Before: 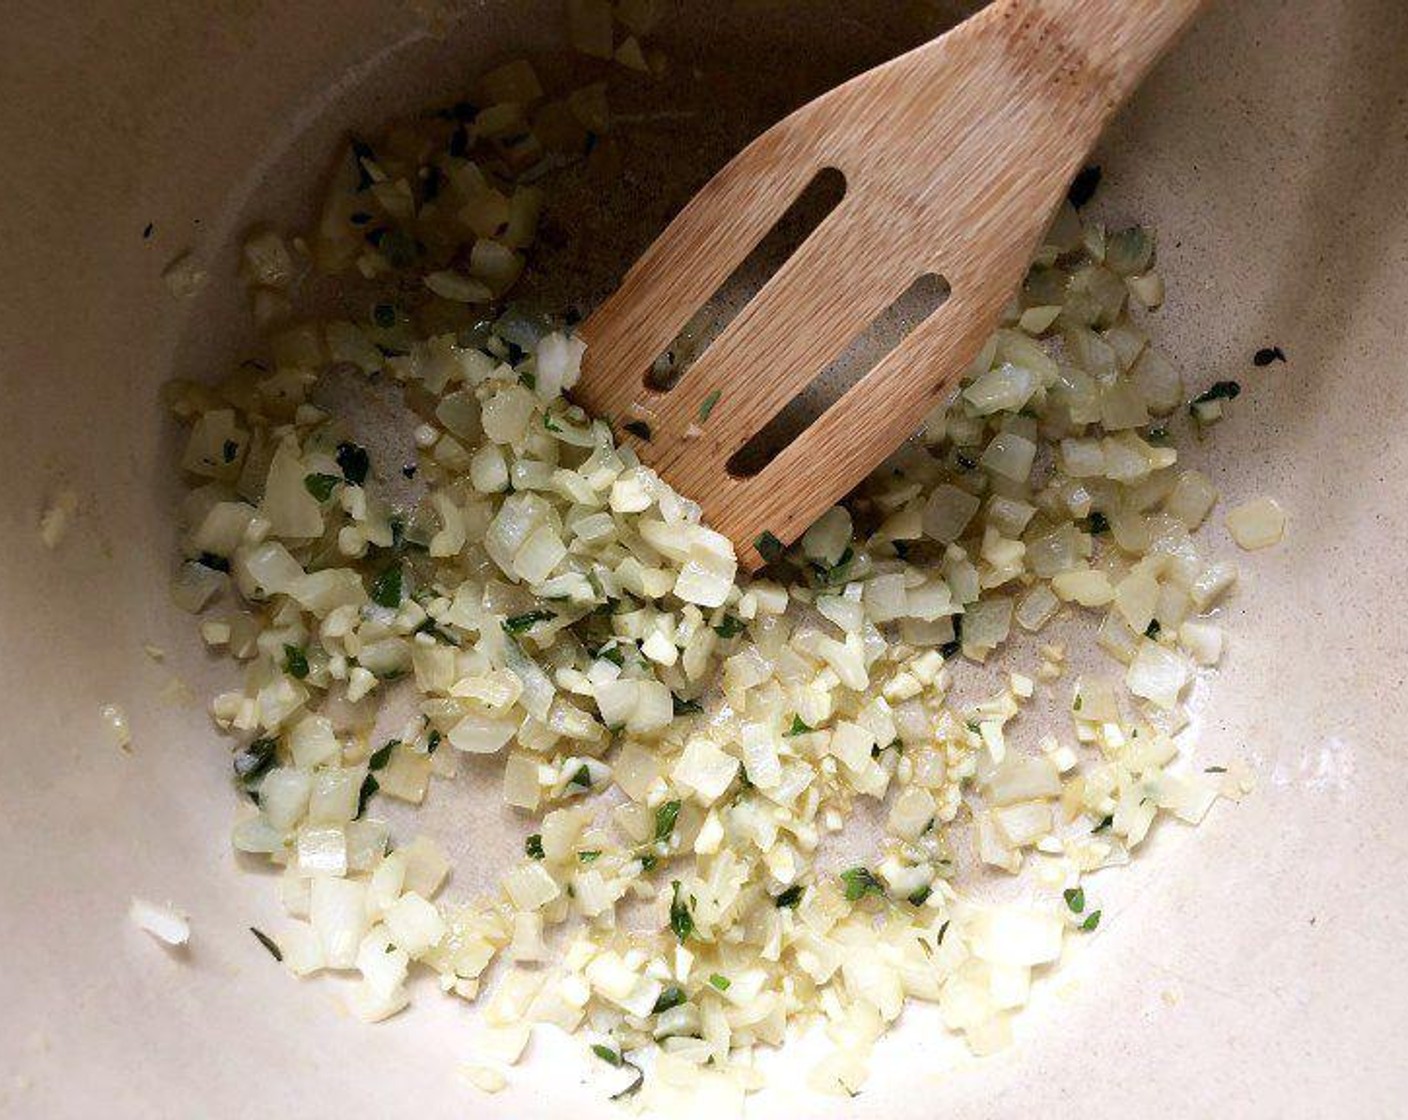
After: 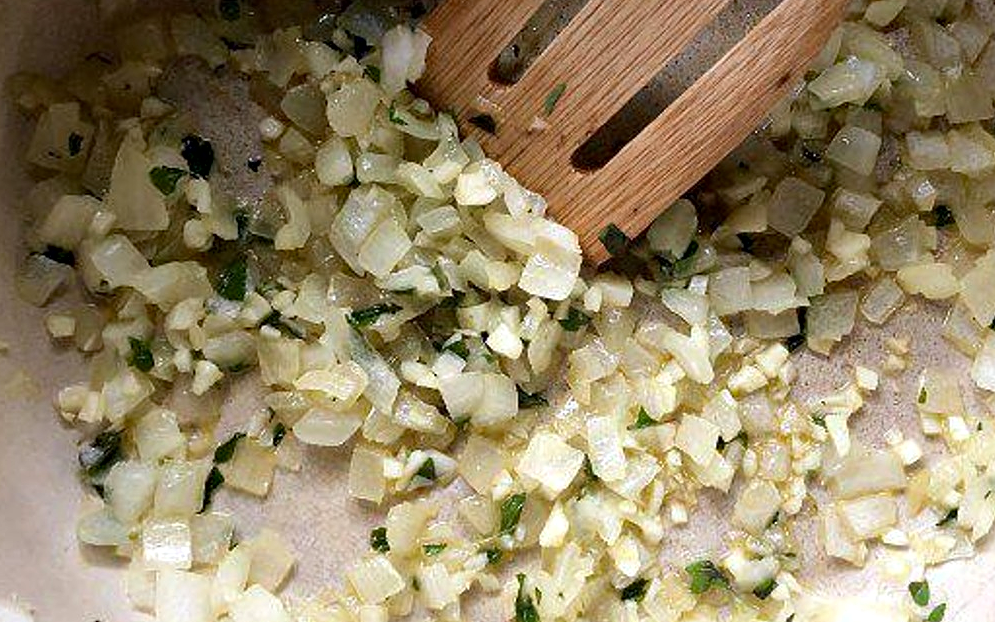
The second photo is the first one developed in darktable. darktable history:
local contrast: mode bilateral grid, contrast 20, coarseness 49, detail 119%, midtone range 0.2
sharpen: amount 0.216
crop: left 11.038%, top 27.418%, right 18.288%, bottom 16.985%
haze removal: compatibility mode true, adaptive false
